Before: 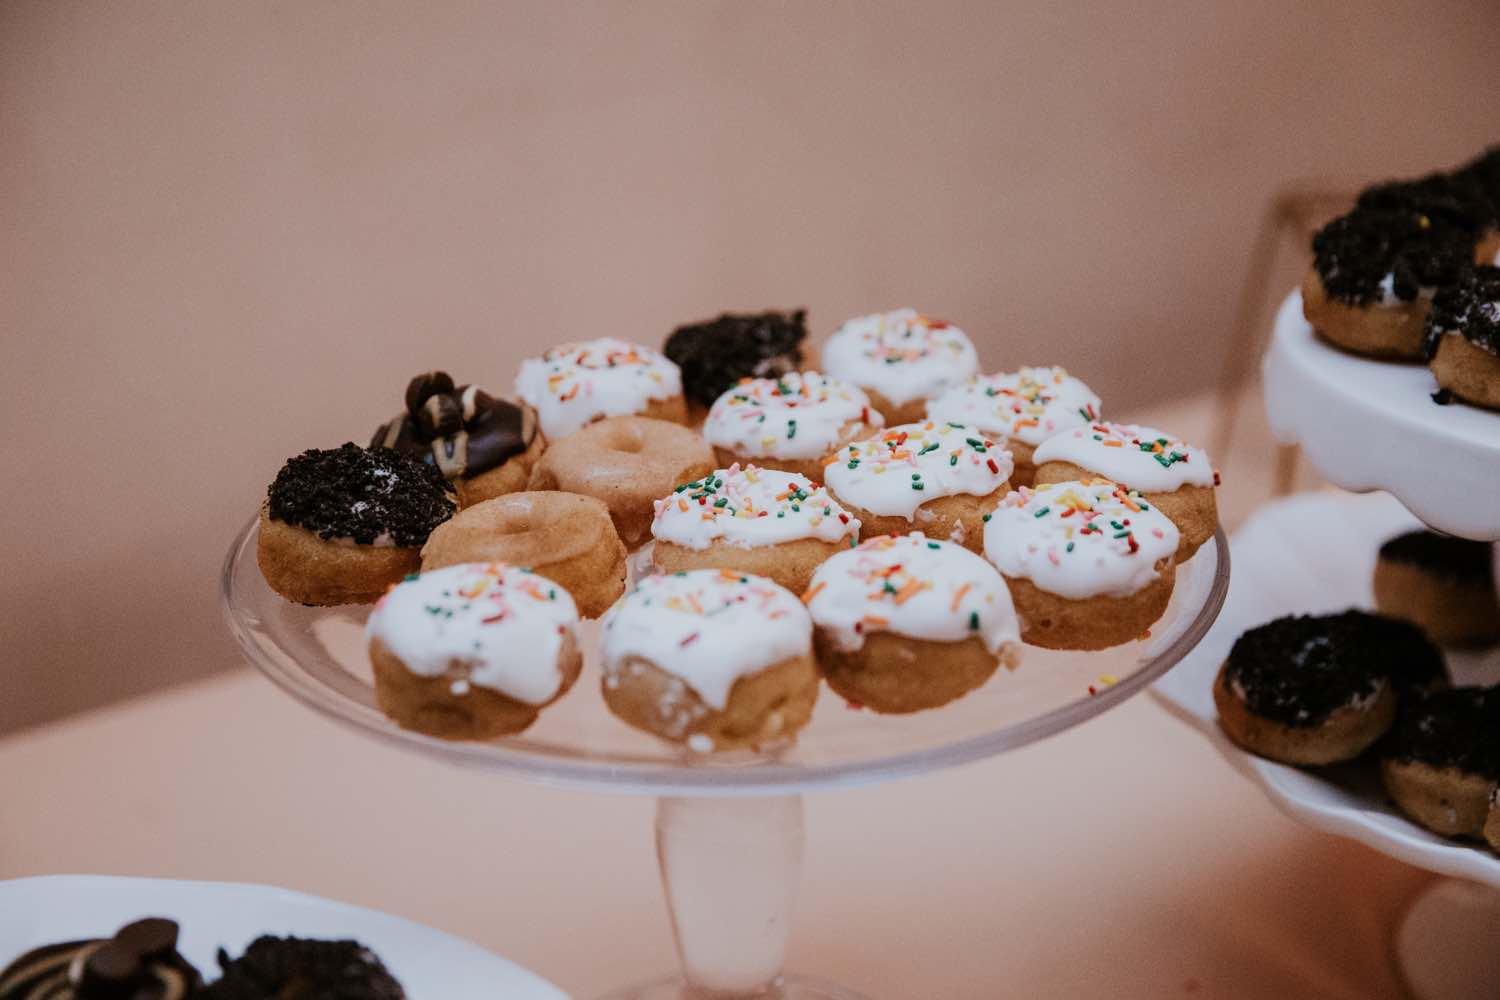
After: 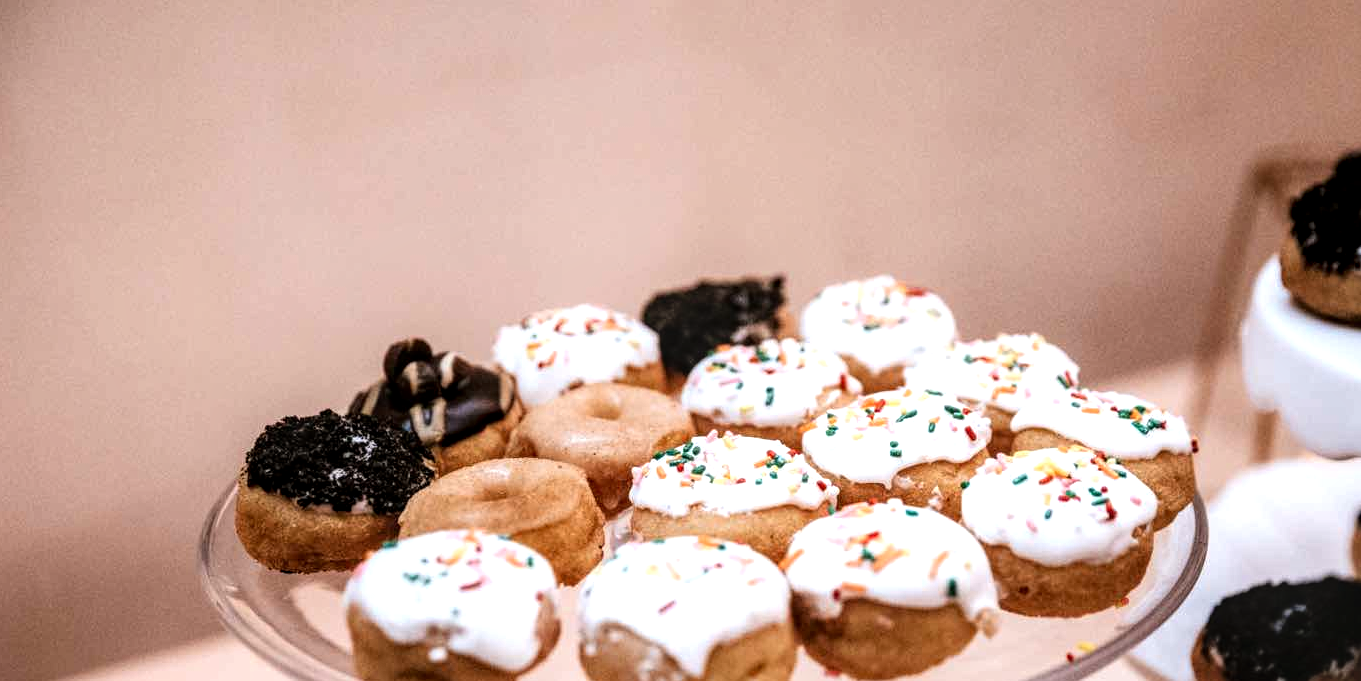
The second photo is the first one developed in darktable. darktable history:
tone equalizer: -8 EV -0.783 EV, -7 EV -0.734 EV, -6 EV -0.587 EV, -5 EV -0.424 EV, -3 EV 0.365 EV, -2 EV 0.6 EV, -1 EV 0.687 EV, +0 EV 0.773 EV, mask exposure compensation -0.494 EV
exposure: exposure 0.237 EV, compensate highlight preservation false
crop: left 1.523%, top 3.38%, right 7.73%, bottom 28.443%
local contrast: detail 140%
